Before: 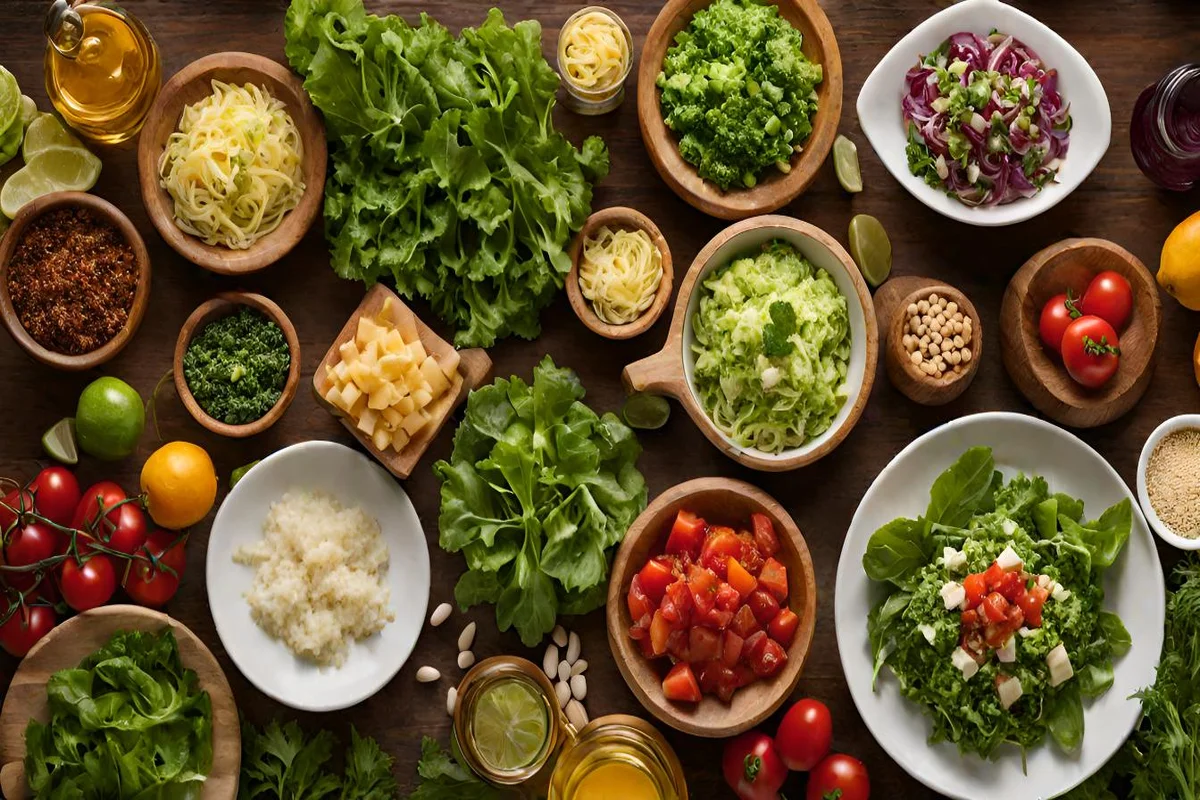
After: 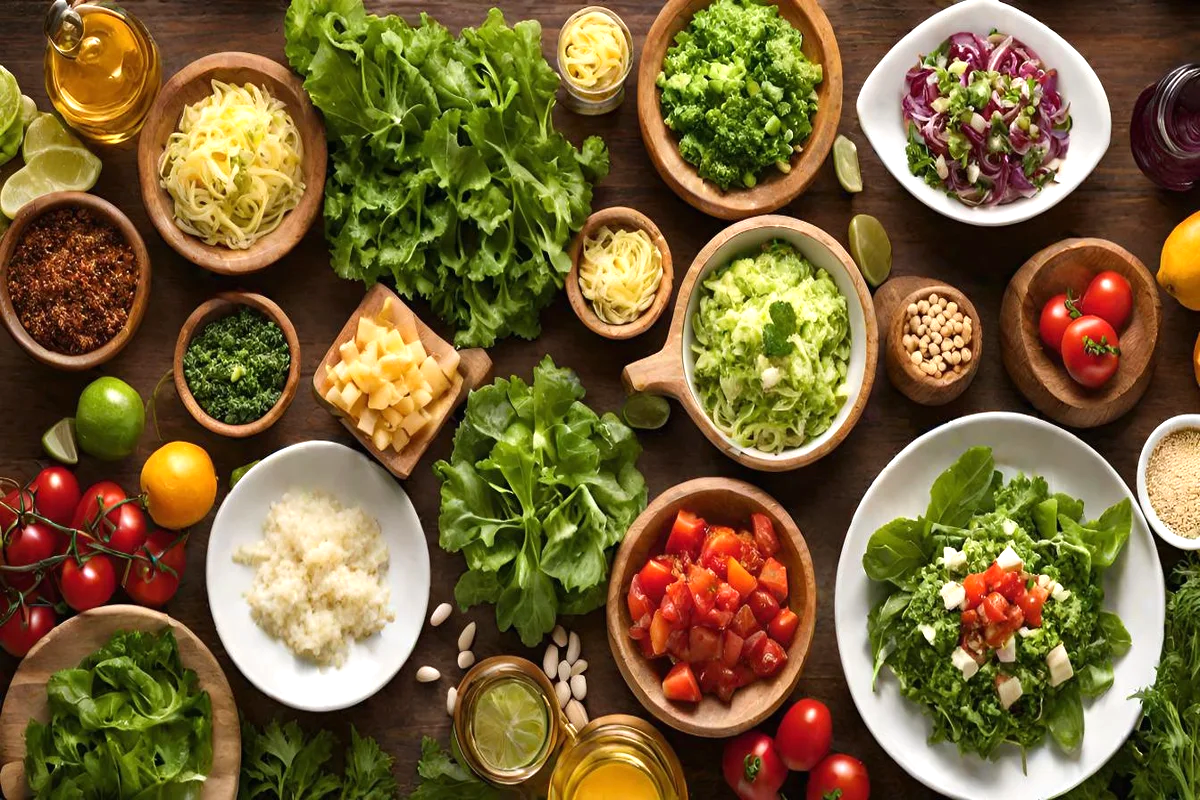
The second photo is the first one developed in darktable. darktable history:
exposure: black level correction 0, exposure 0.5 EV, compensate highlight preservation false
color zones: curves: ch0 [(0.25, 0.5) (0.423, 0.5) (0.443, 0.5) (0.521, 0.756) (0.568, 0.5) (0.576, 0.5) (0.75, 0.5)]; ch1 [(0.25, 0.5) (0.423, 0.5) (0.443, 0.5) (0.539, 0.873) (0.624, 0.565) (0.631, 0.5) (0.75, 0.5)]
